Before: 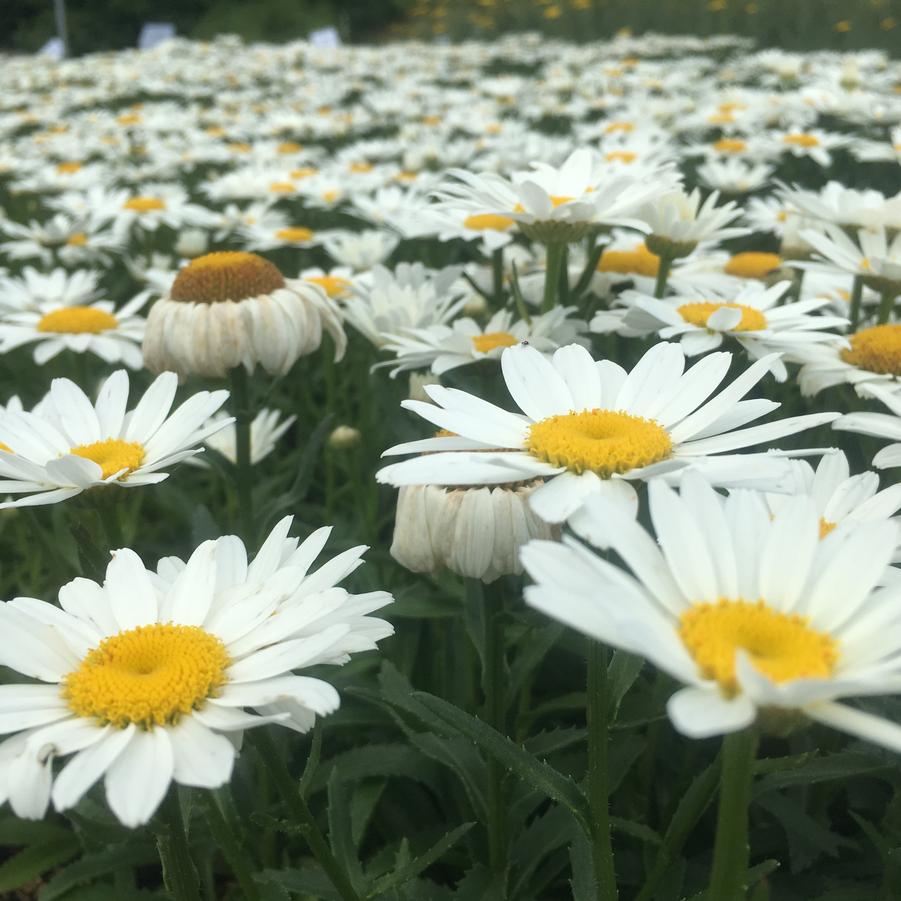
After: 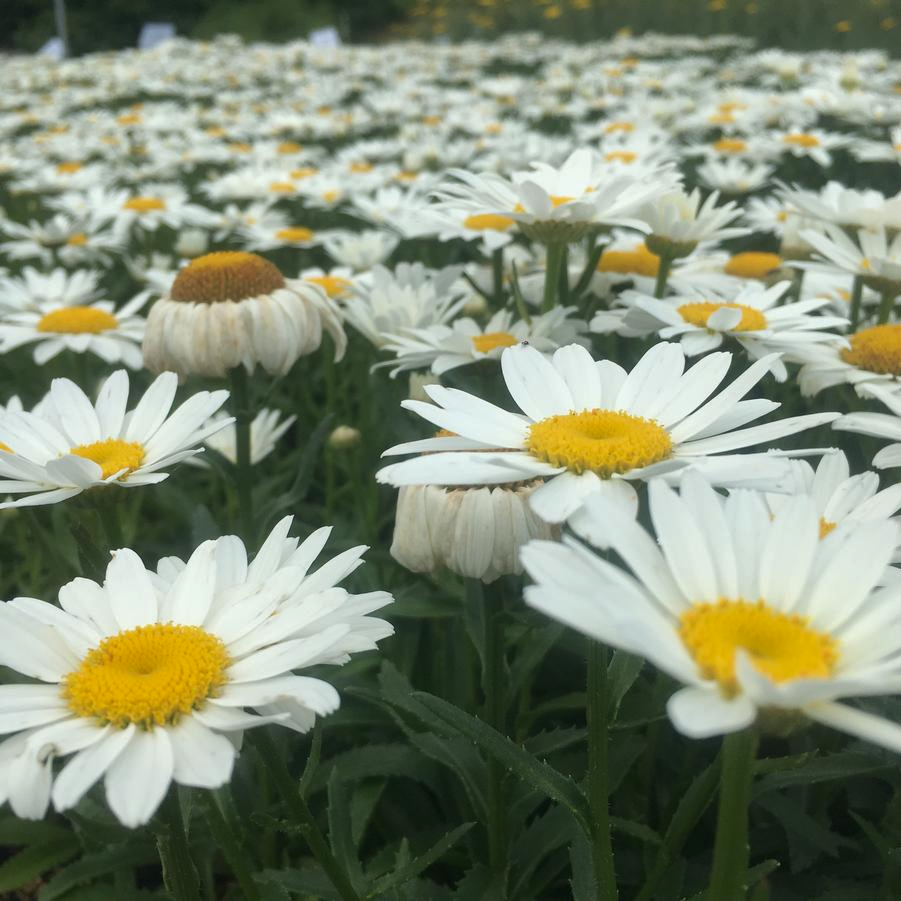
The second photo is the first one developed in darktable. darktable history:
shadows and highlights: shadows -20.08, white point adjustment -1.9, highlights -34.76, highlights color adjustment 49.5%
